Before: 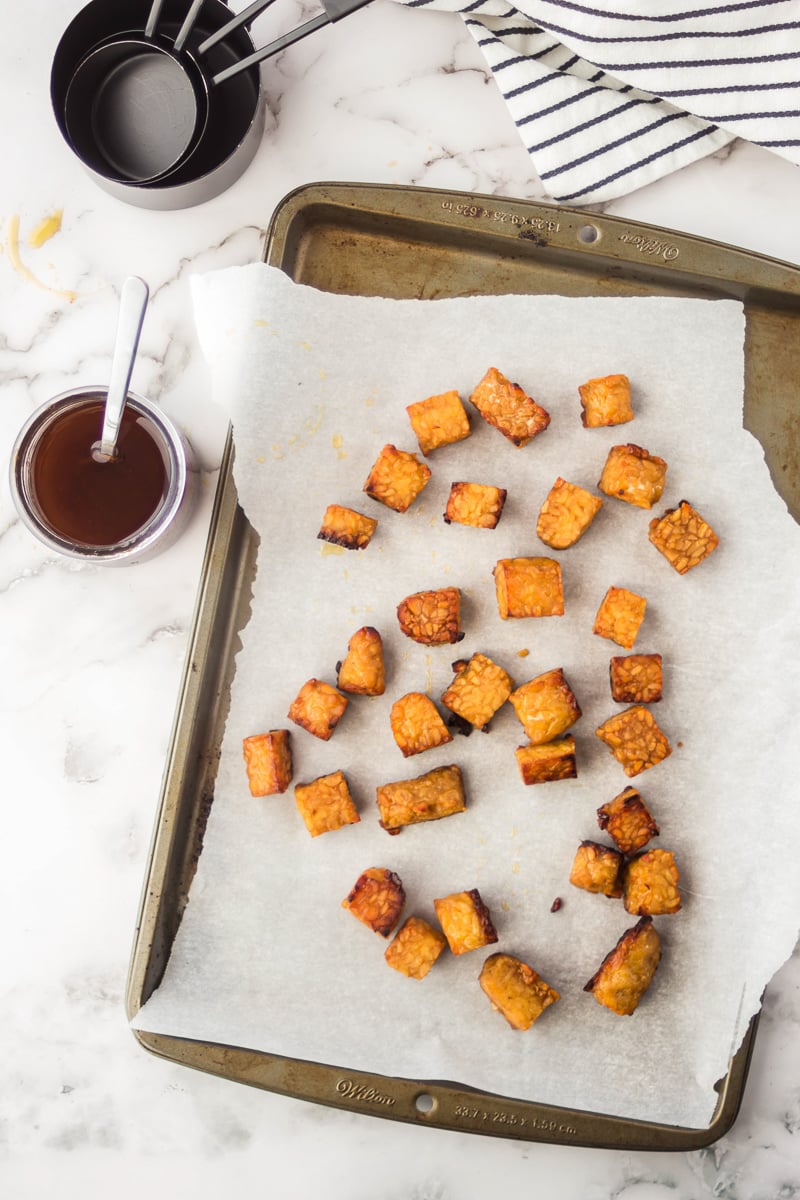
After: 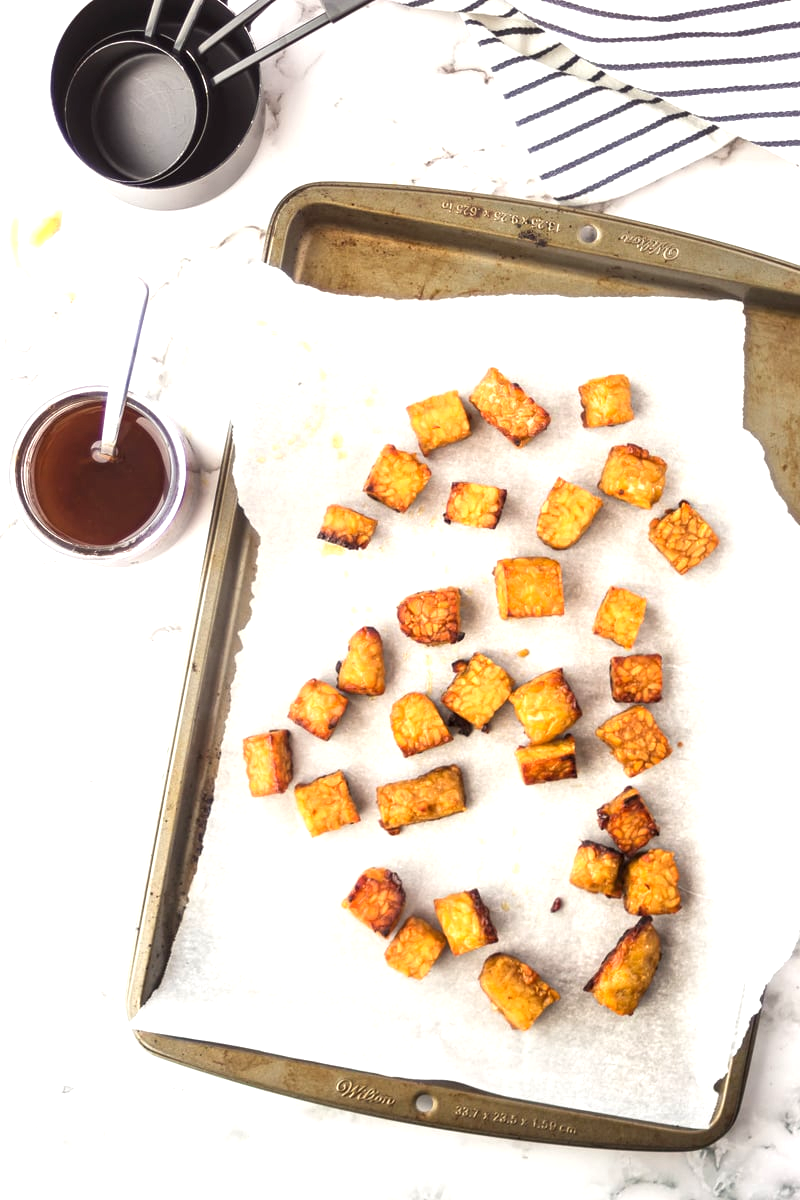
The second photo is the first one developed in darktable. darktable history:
local contrast: highlights 100%, shadows 100%, detail 120%, midtone range 0.2
exposure: black level correction 0, exposure 0.7 EV, compensate exposure bias true, compensate highlight preservation false
